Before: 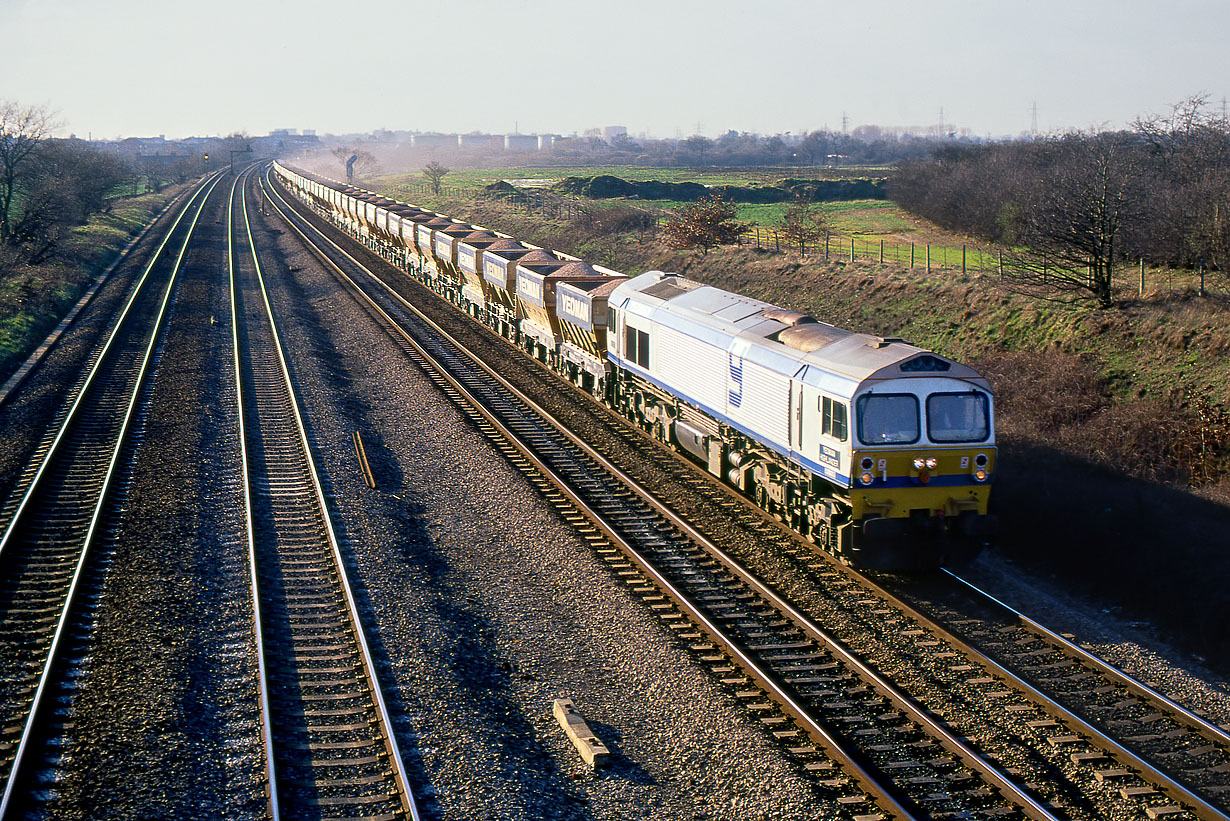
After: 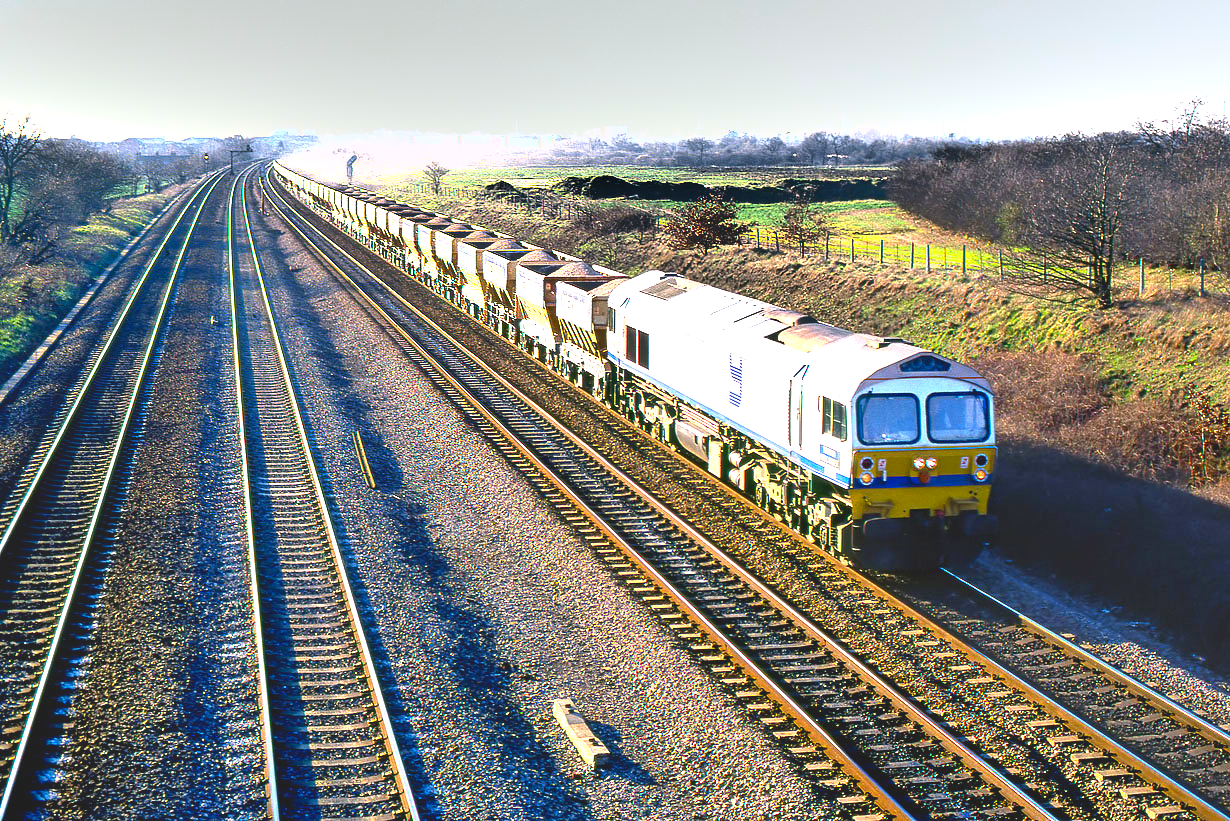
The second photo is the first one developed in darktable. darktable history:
exposure: black level correction 0, exposure 0.891 EV, compensate highlight preservation false
levels: levels [0, 0.394, 0.787]
shadows and highlights: highlights color adjustment 0.016%, soften with gaussian
contrast brightness saturation: contrast -0.171, saturation 0.189
